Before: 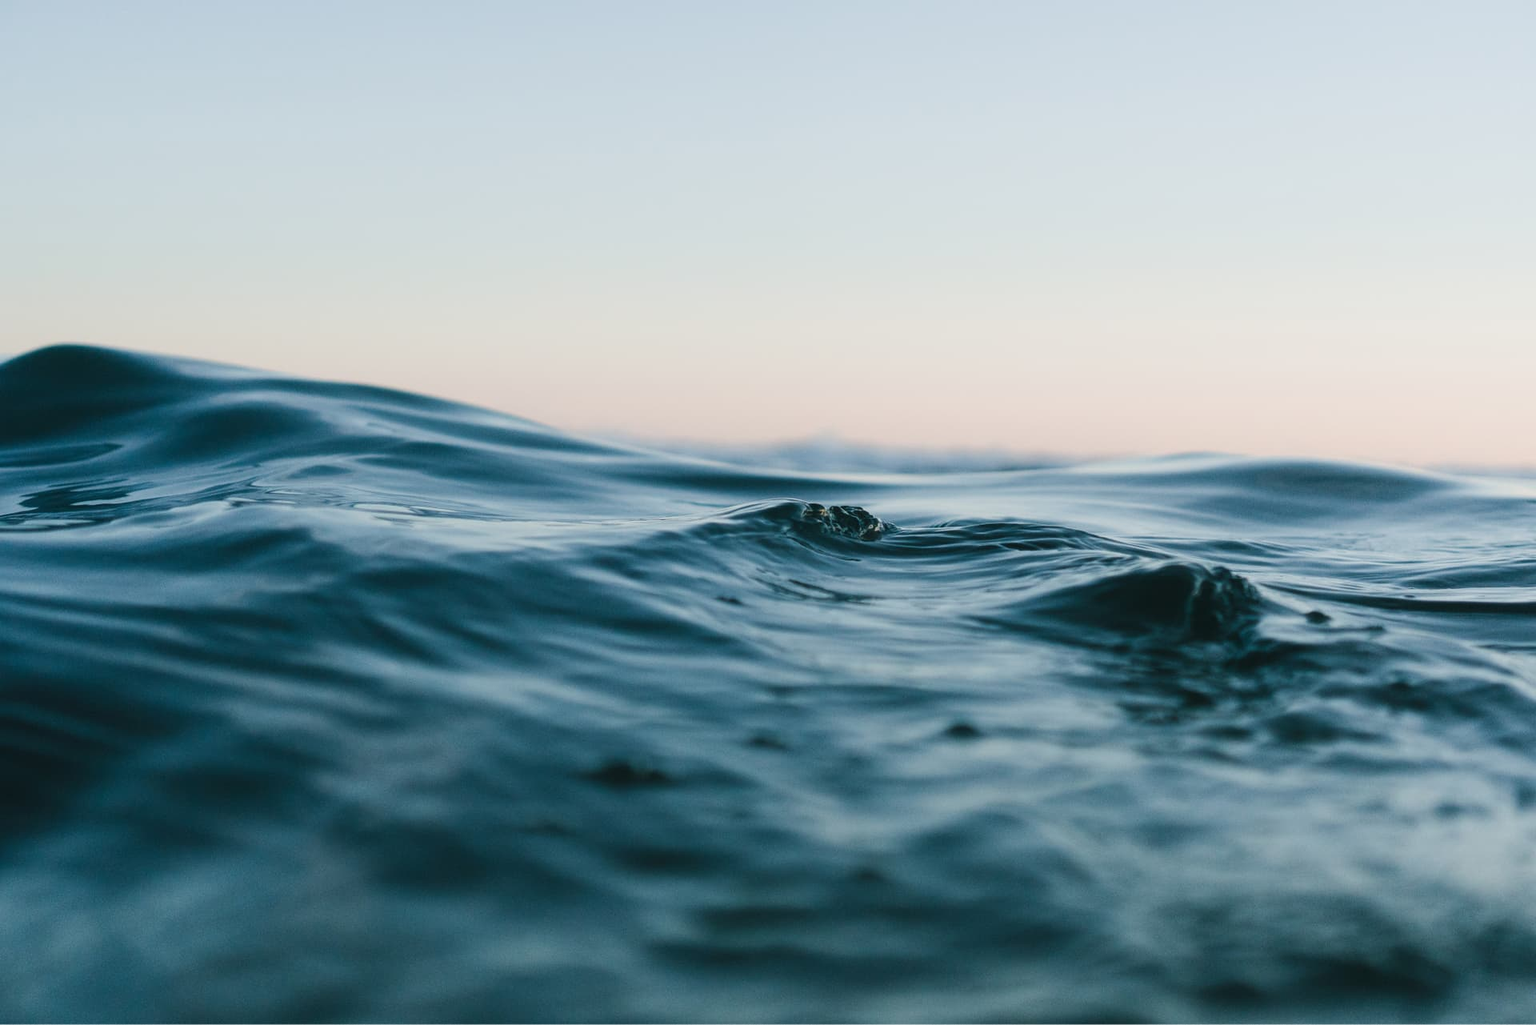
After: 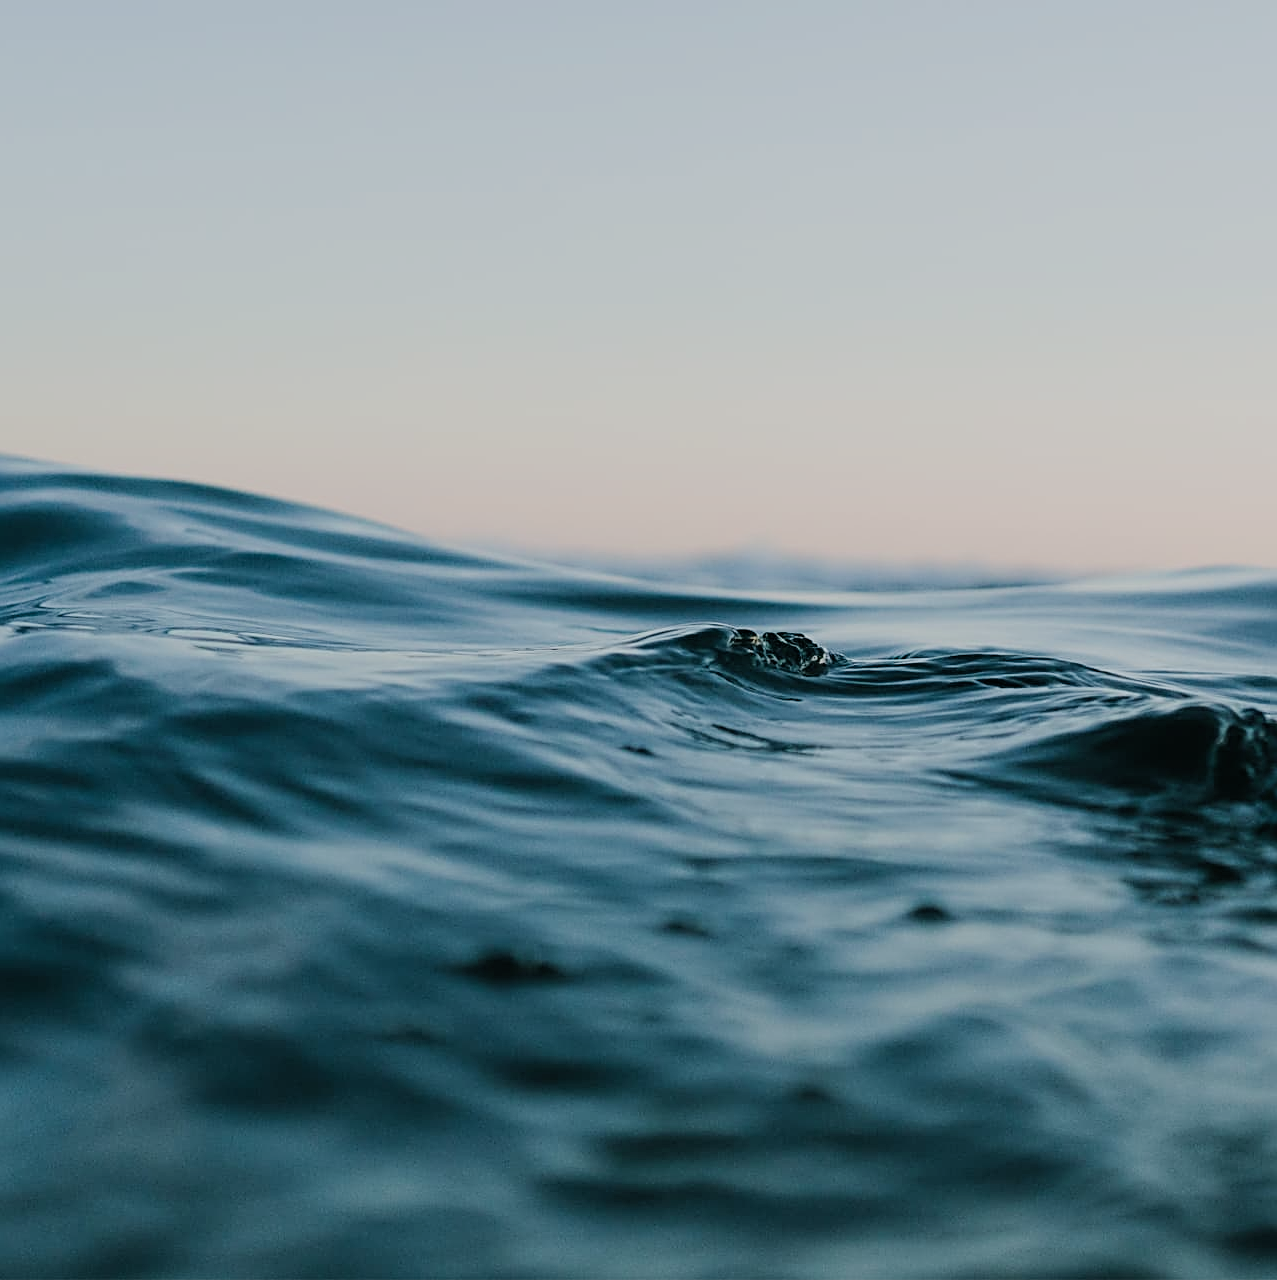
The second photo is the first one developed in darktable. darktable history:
crop and rotate: left 14.289%, right 19.195%
sharpen: radius 2.624, amount 0.698
filmic rgb: black relative exposure -7.65 EV, white relative exposure 4.56 EV, threshold 3.01 EV, hardness 3.61, enable highlight reconstruction true
